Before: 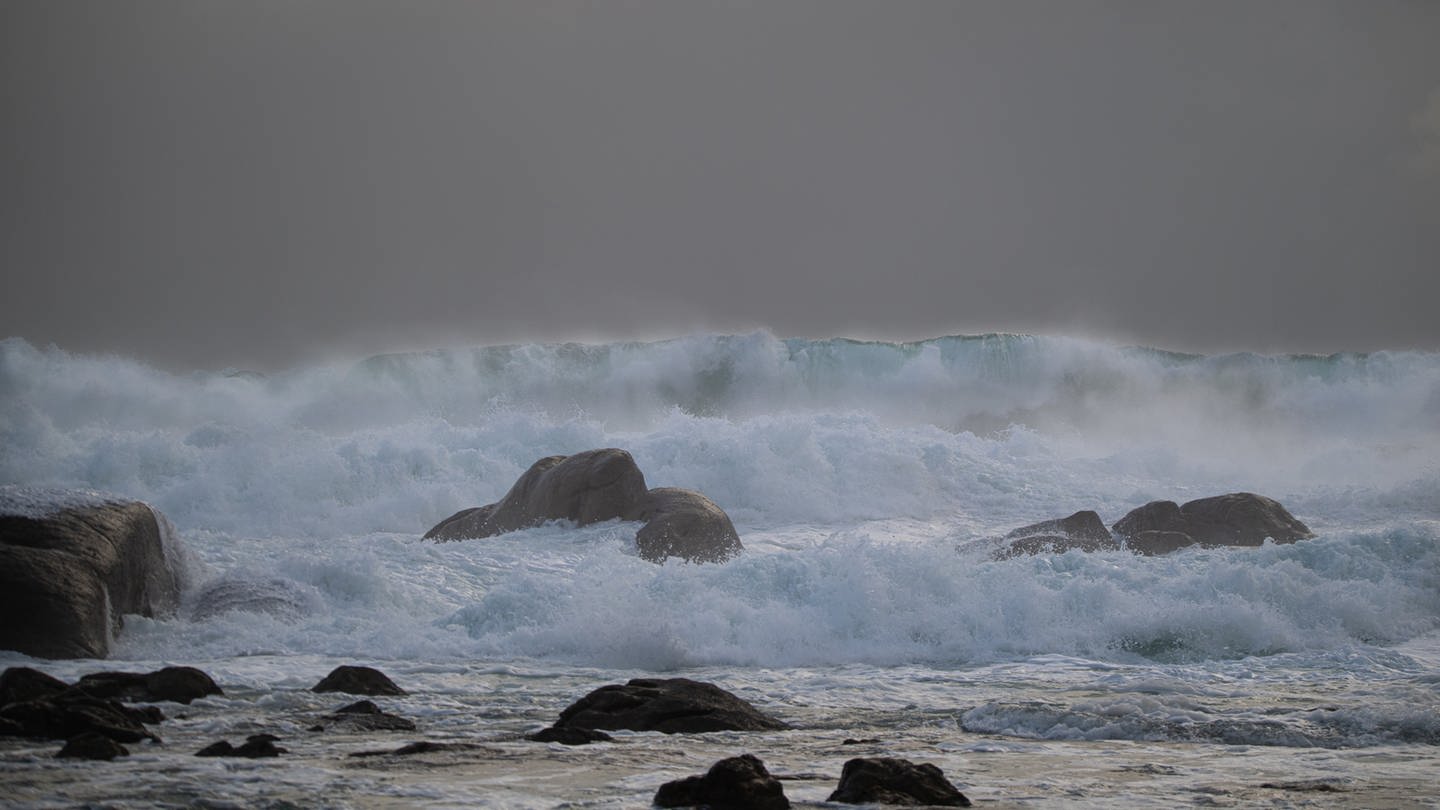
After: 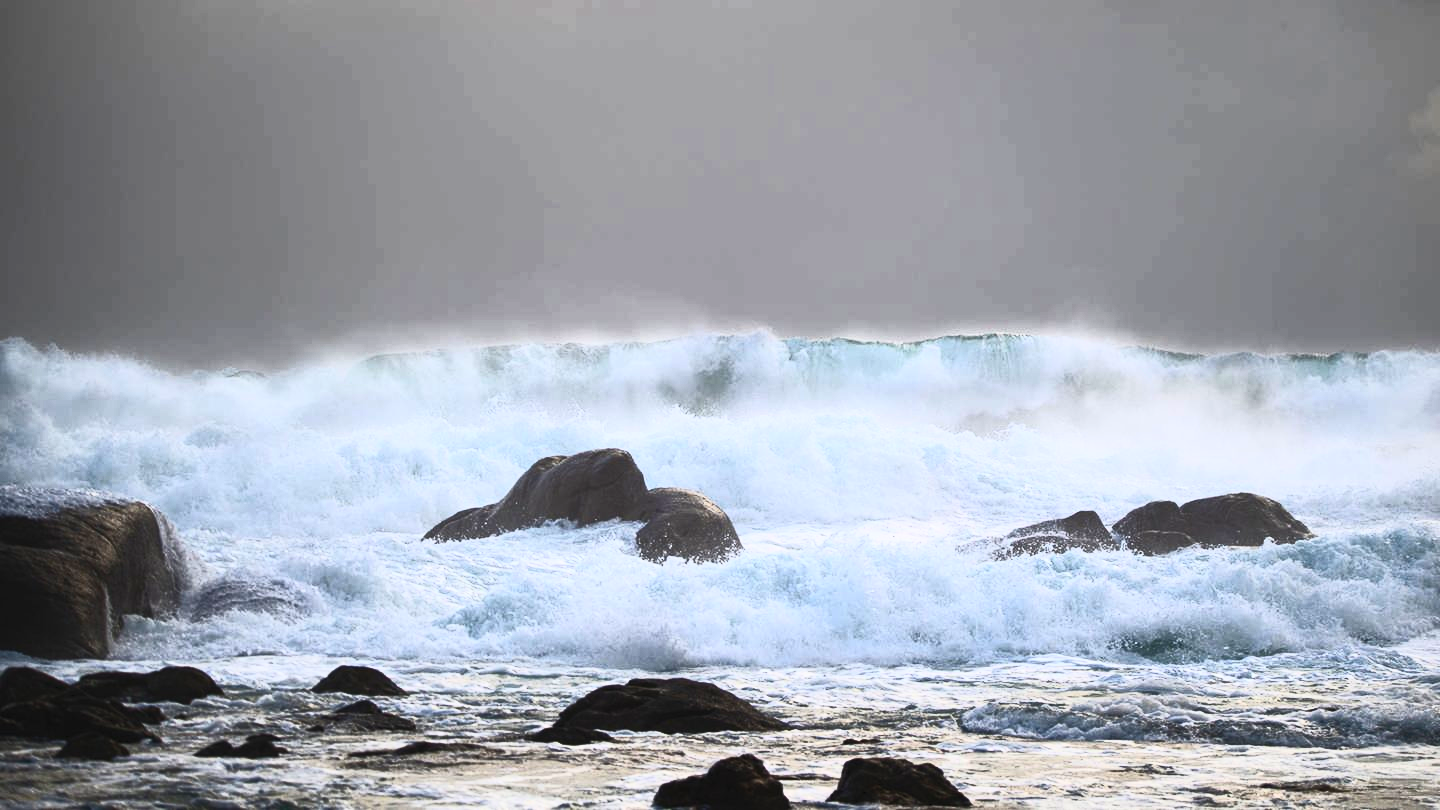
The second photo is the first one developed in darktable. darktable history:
contrast brightness saturation: contrast 0.823, brightness 0.603, saturation 0.6
